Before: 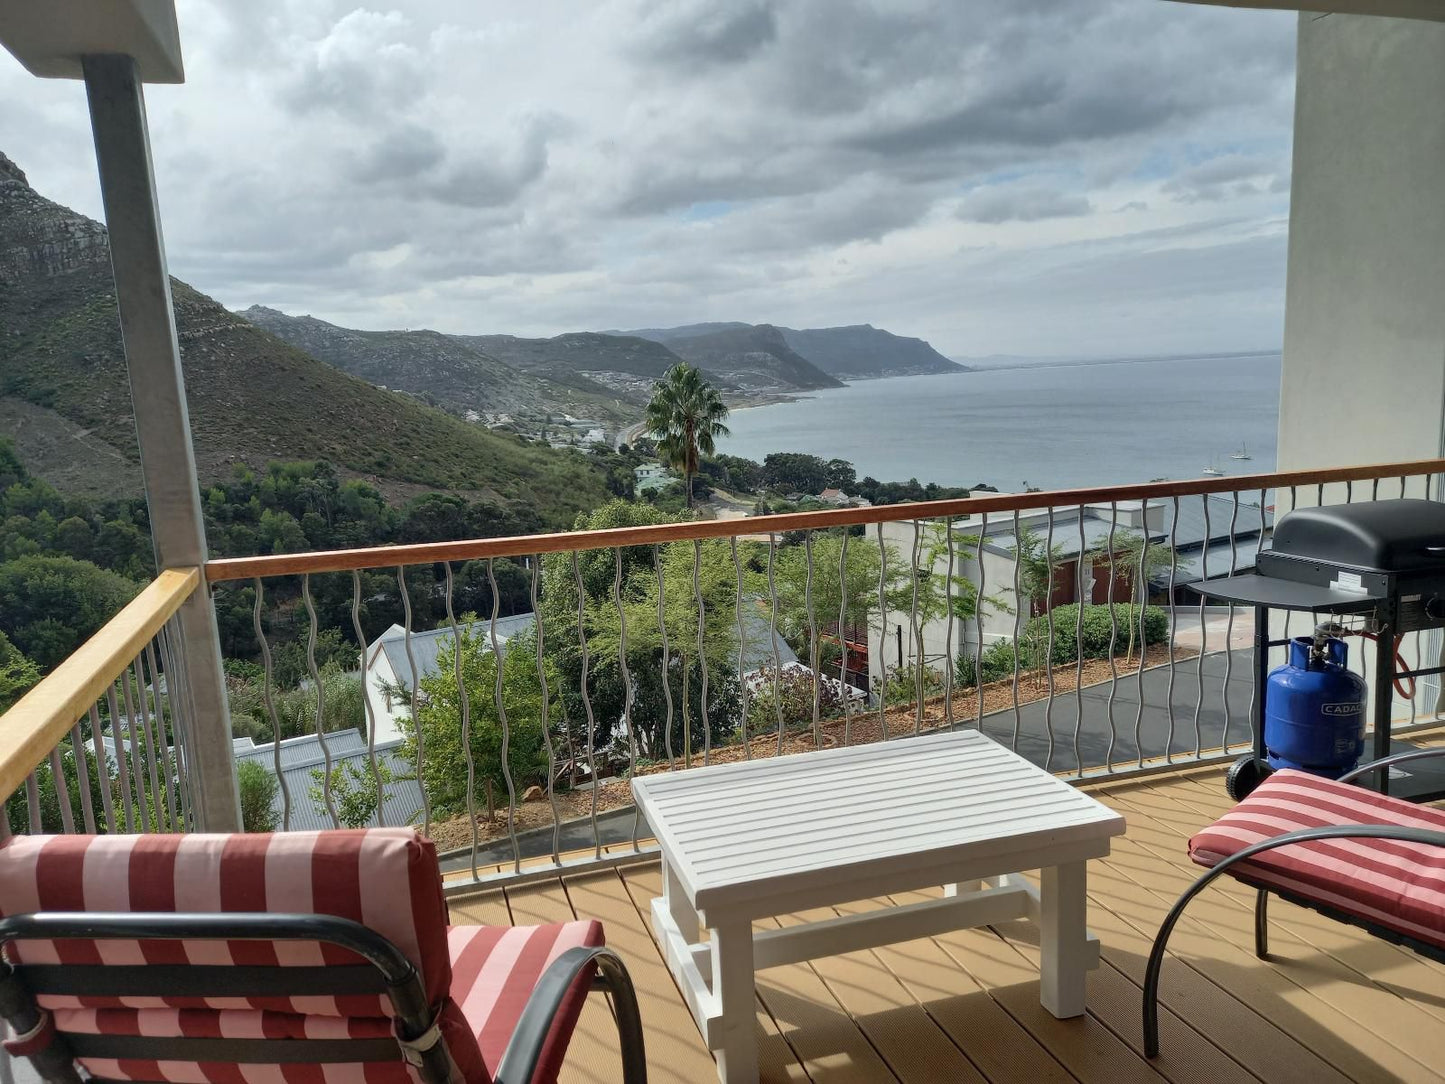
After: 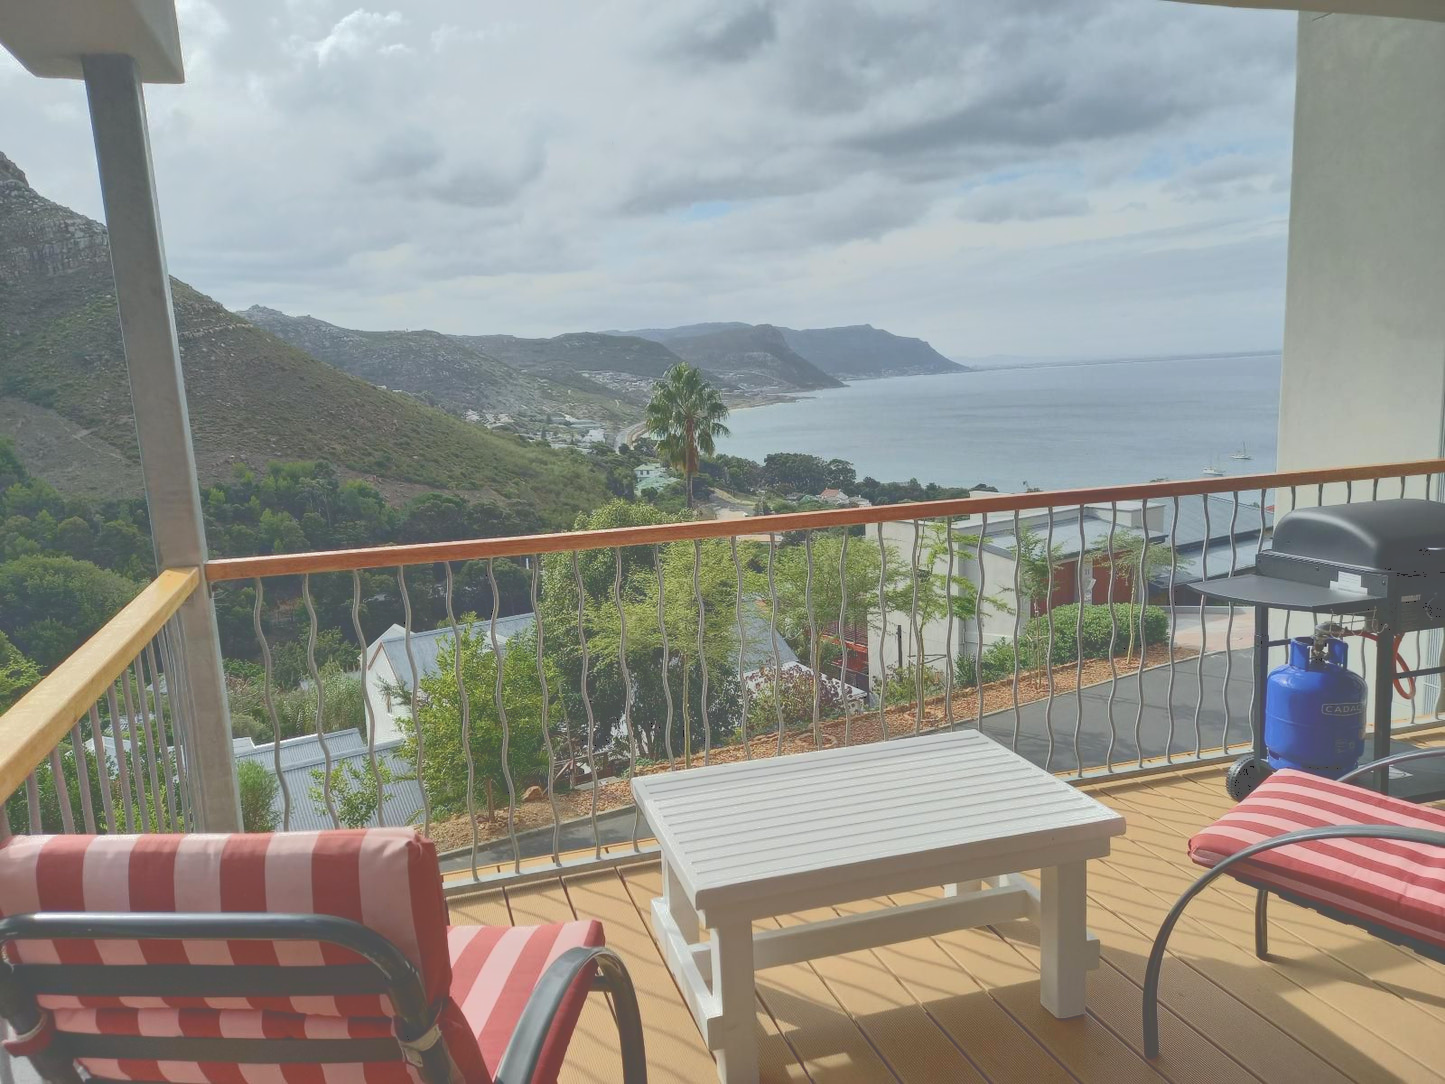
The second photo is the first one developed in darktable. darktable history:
local contrast: mode bilateral grid, contrast 99, coarseness 100, detail 90%, midtone range 0.2
tone curve: curves: ch0 [(0, 0) (0.003, 0.313) (0.011, 0.317) (0.025, 0.317) (0.044, 0.322) (0.069, 0.327) (0.1, 0.335) (0.136, 0.347) (0.177, 0.364) (0.224, 0.384) (0.277, 0.421) (0.335, 0.459) (0.399, 0.501) (0.468, 0.554) (0.543, 0.611) (0.623, 0.679) (0.709, 0.751) (0.801, 0.804) (0.898, 0.844) (1, 1)], color space Lab, independent channels, preserve colors none
